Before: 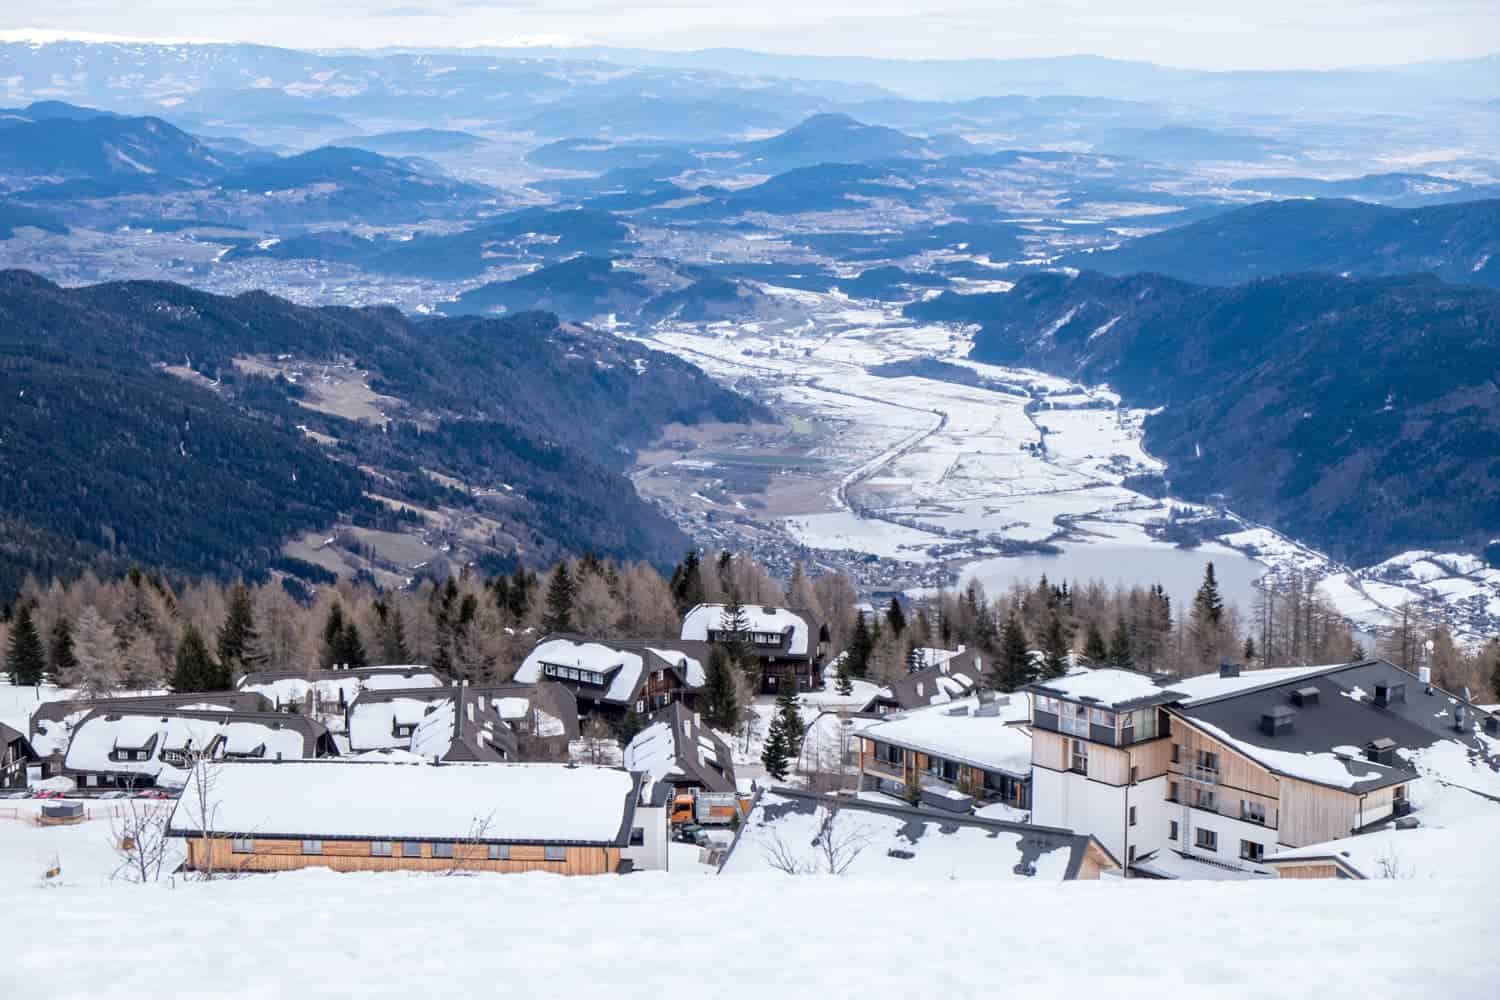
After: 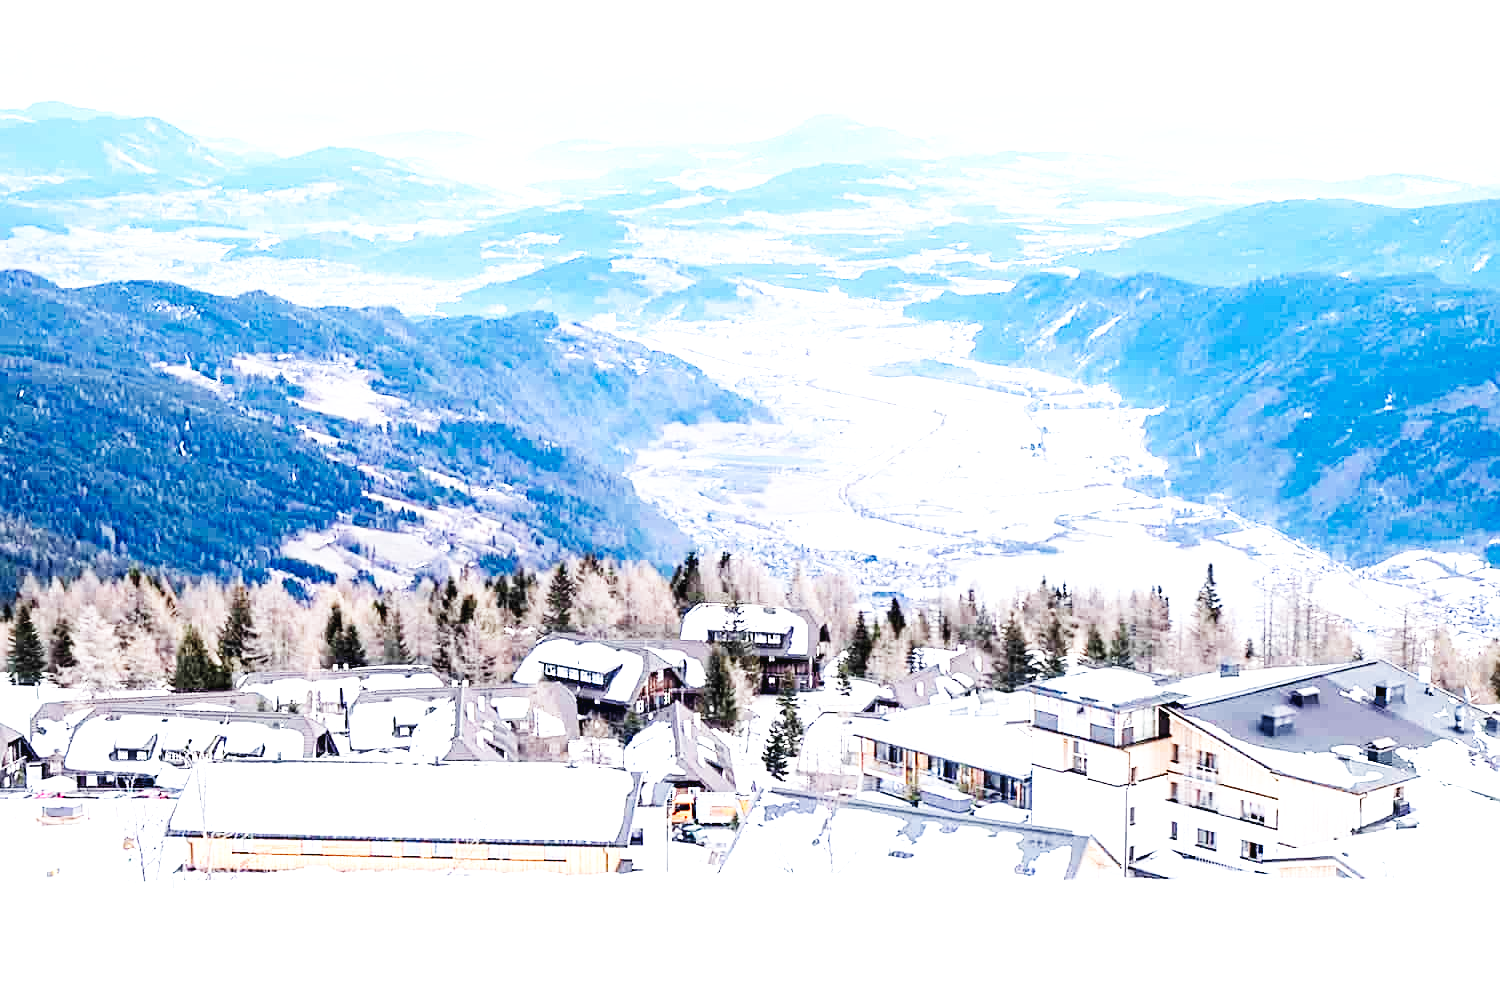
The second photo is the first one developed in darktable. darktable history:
base curve: curves: ch0 [(0, 0.003) (0.001, 0.002) (0.006, 0.004) (0.02, 0.022) (0.048, 0.086) (0.094, 0.234) (0.162, 0.431) (0.258, 0.629) (0.385, 0.8) (0.548, 0.918) (0.751, 0.988) (1, 1)], preserve colors none
exposure: black level correction 0, exposure 1.2 EV, compensate highlight preservation false
sharpen: on, module defaults
